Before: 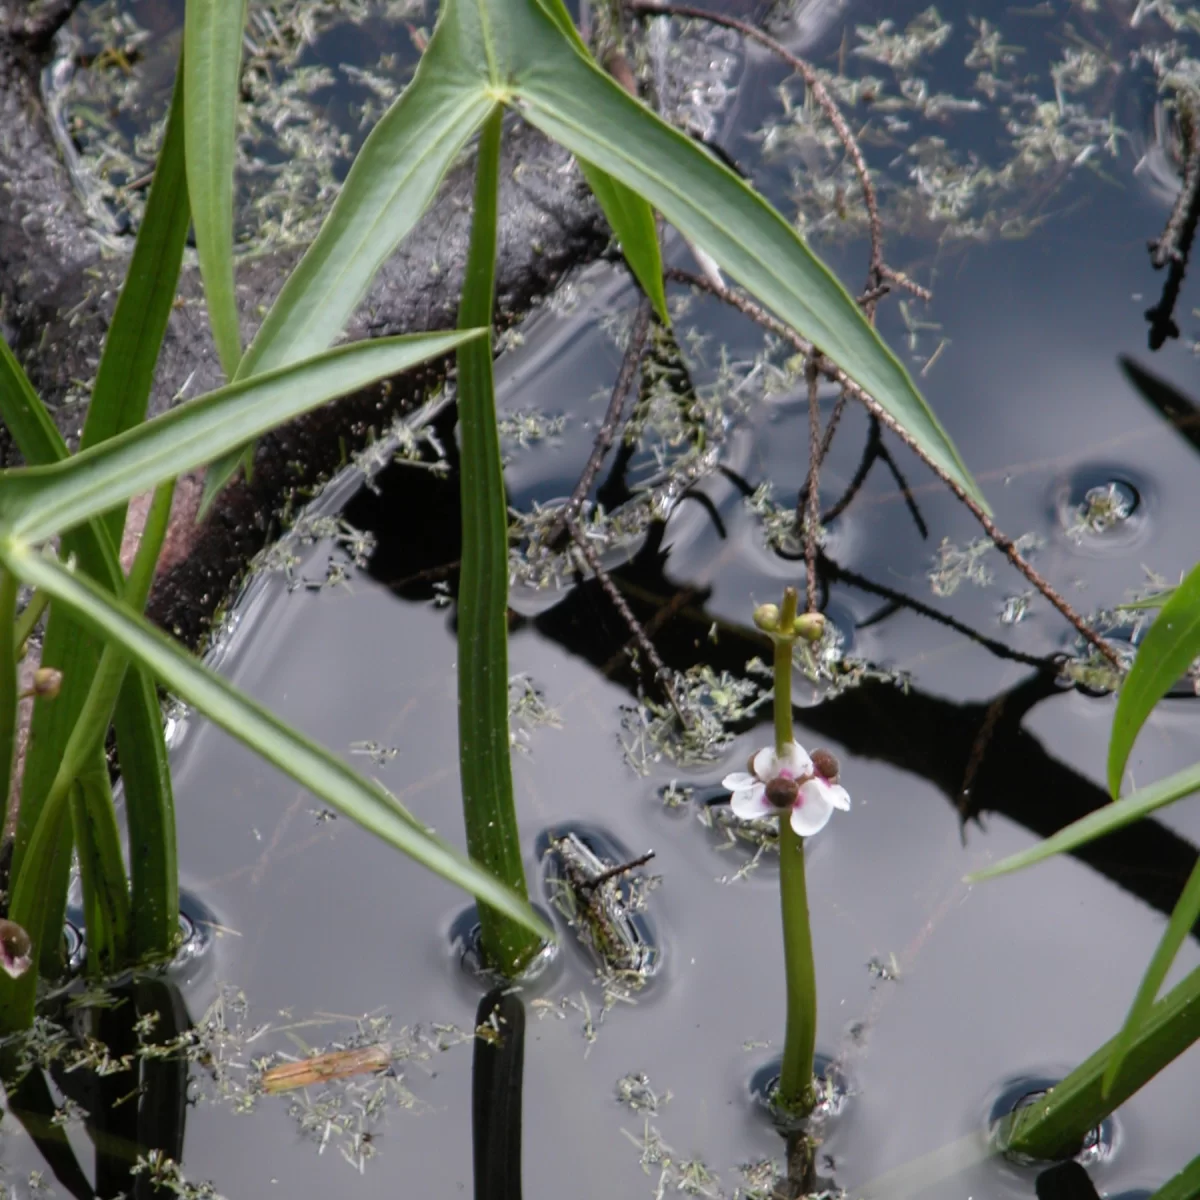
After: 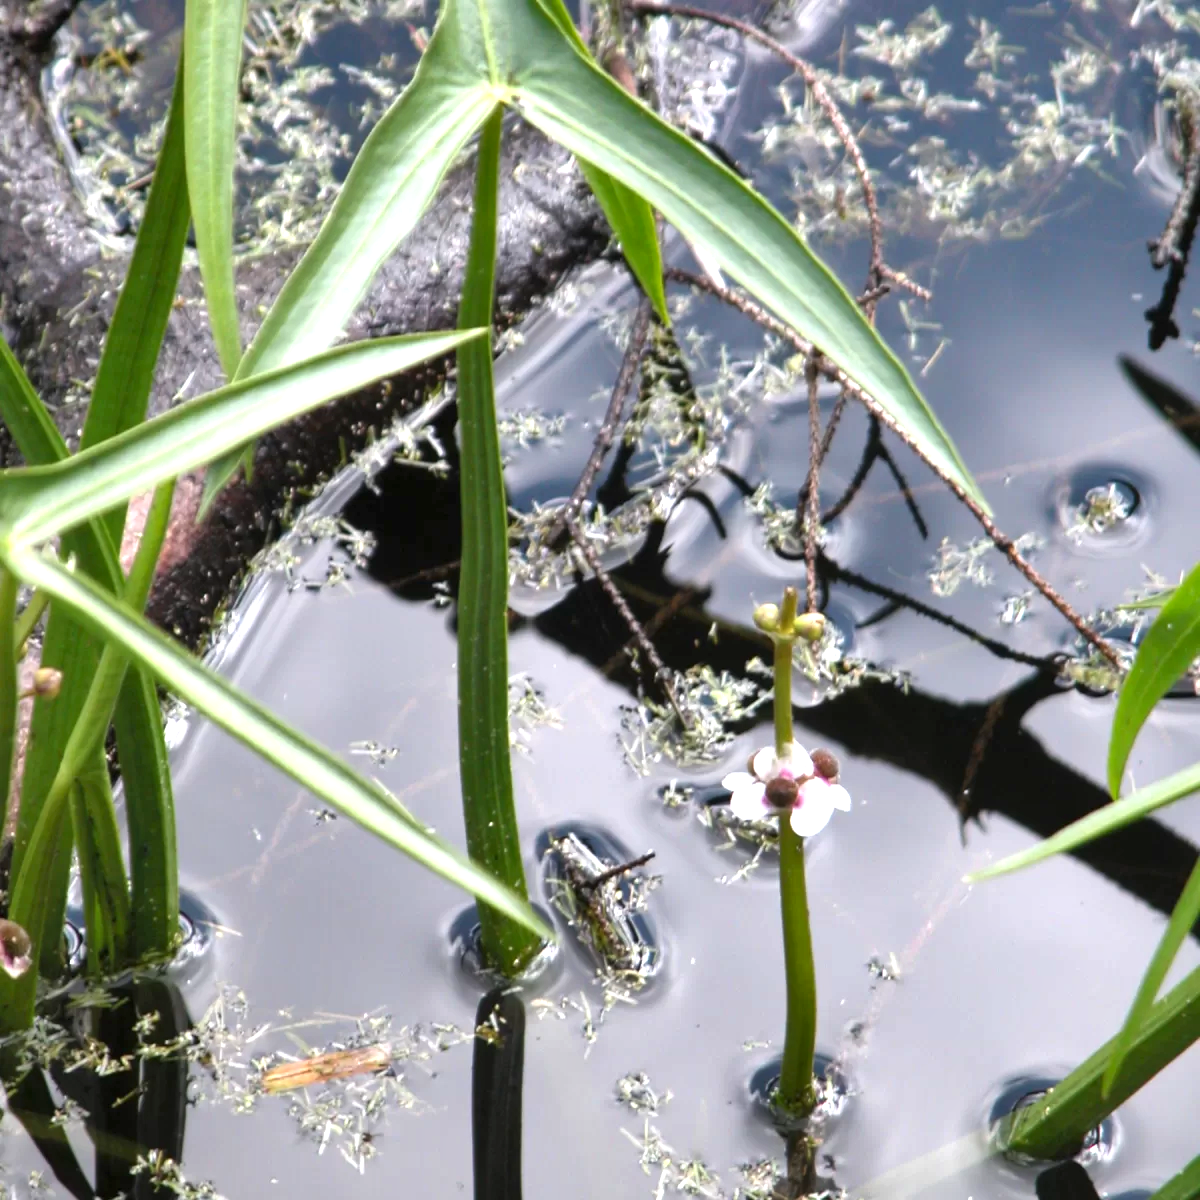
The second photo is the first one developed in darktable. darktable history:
shadows and highlights: soften with gaussian
exposure: black level correction 0, exposure 1.196 EV, compensate exposure bias true, compensate highlight preservation false
